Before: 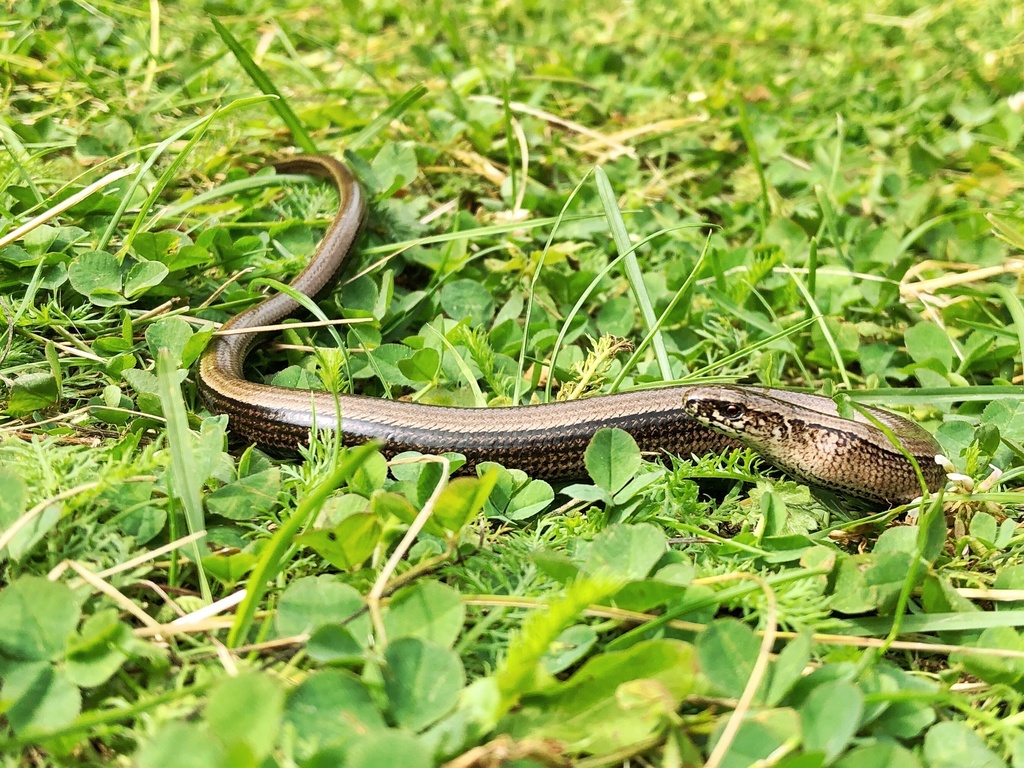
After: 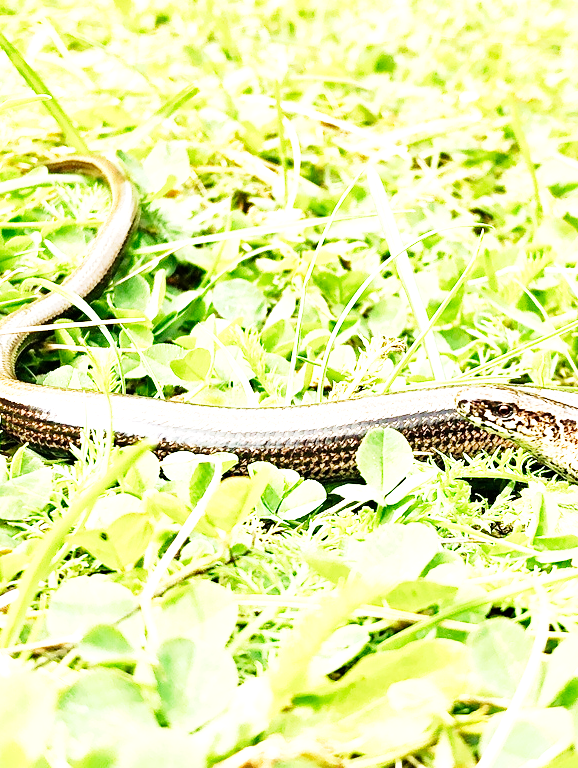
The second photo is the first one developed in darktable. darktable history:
exposure: black level correction 0, exposure 1.3 EV, compensate highlight preservation false
crop and rotate: left 22.357%, right 21.105%
velvia: on, module defaults
contrast equalizer: octaves 7, y [[0.5, 0.504, 0.515, 0.527, 0.535, 0.534], [0.5 ×6], [0.491, 0.387, 0.179, 0.068, 0.068, 0.068], [0 ×5, 0.023], [0 ×6]]
base curve: curves: ch0 [(0, 0) (0, 0.001) (0.001, 0.001) (0.004, 0.002) (0.007, 0.004) (0.015, 0.013) (0.033, 0.045) (0.052, 0.096) (0.075, 0.17) (0.099, 0.241) (0.163, 0.42) (0.219, 0.55) (0.259, 0.616) (0.327, 0.722) (0.365, 0.765) (0.522, 0.873) (0.547, 0.881) (0.689, 0.919) (0.826, 0.952) (1, 1)], preserve colors none
